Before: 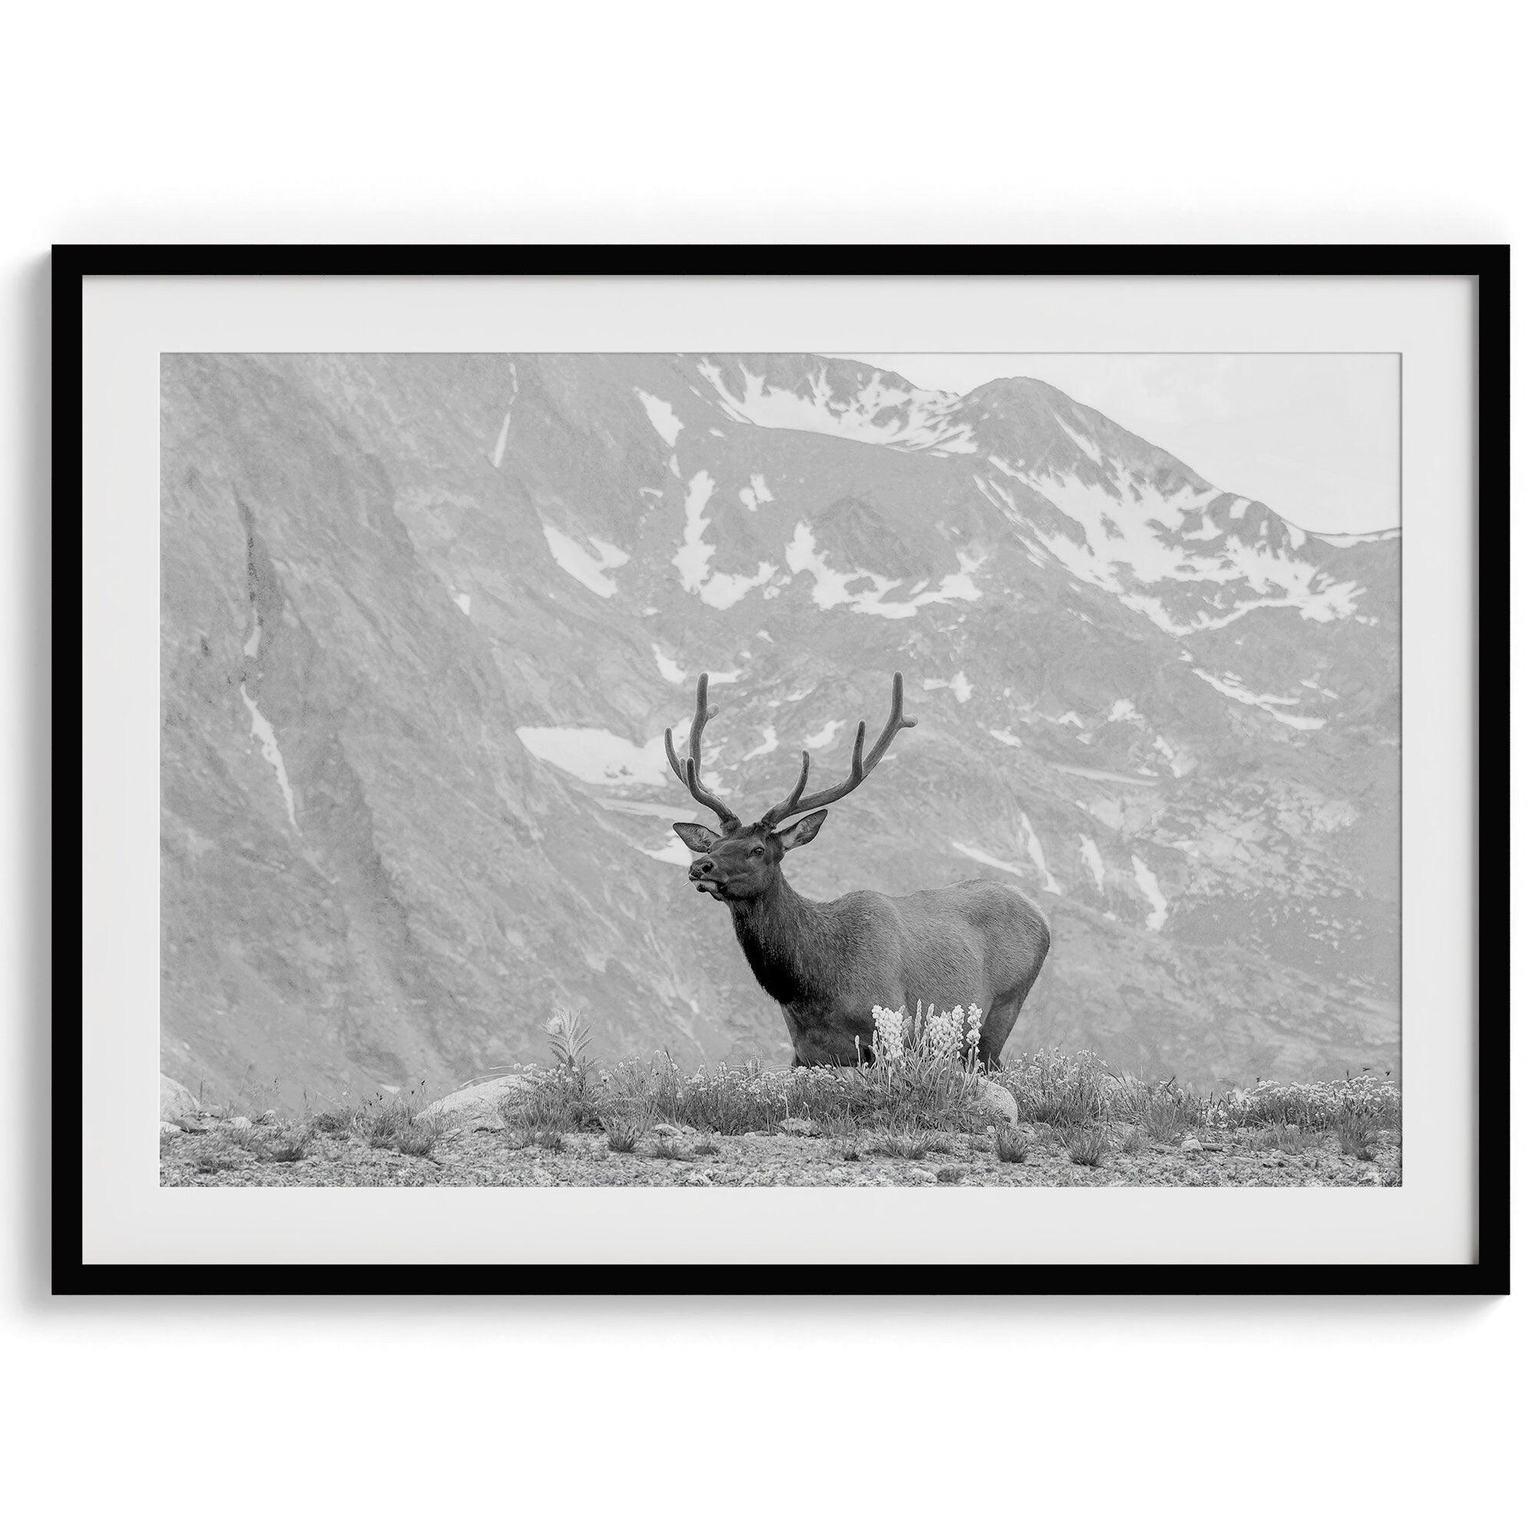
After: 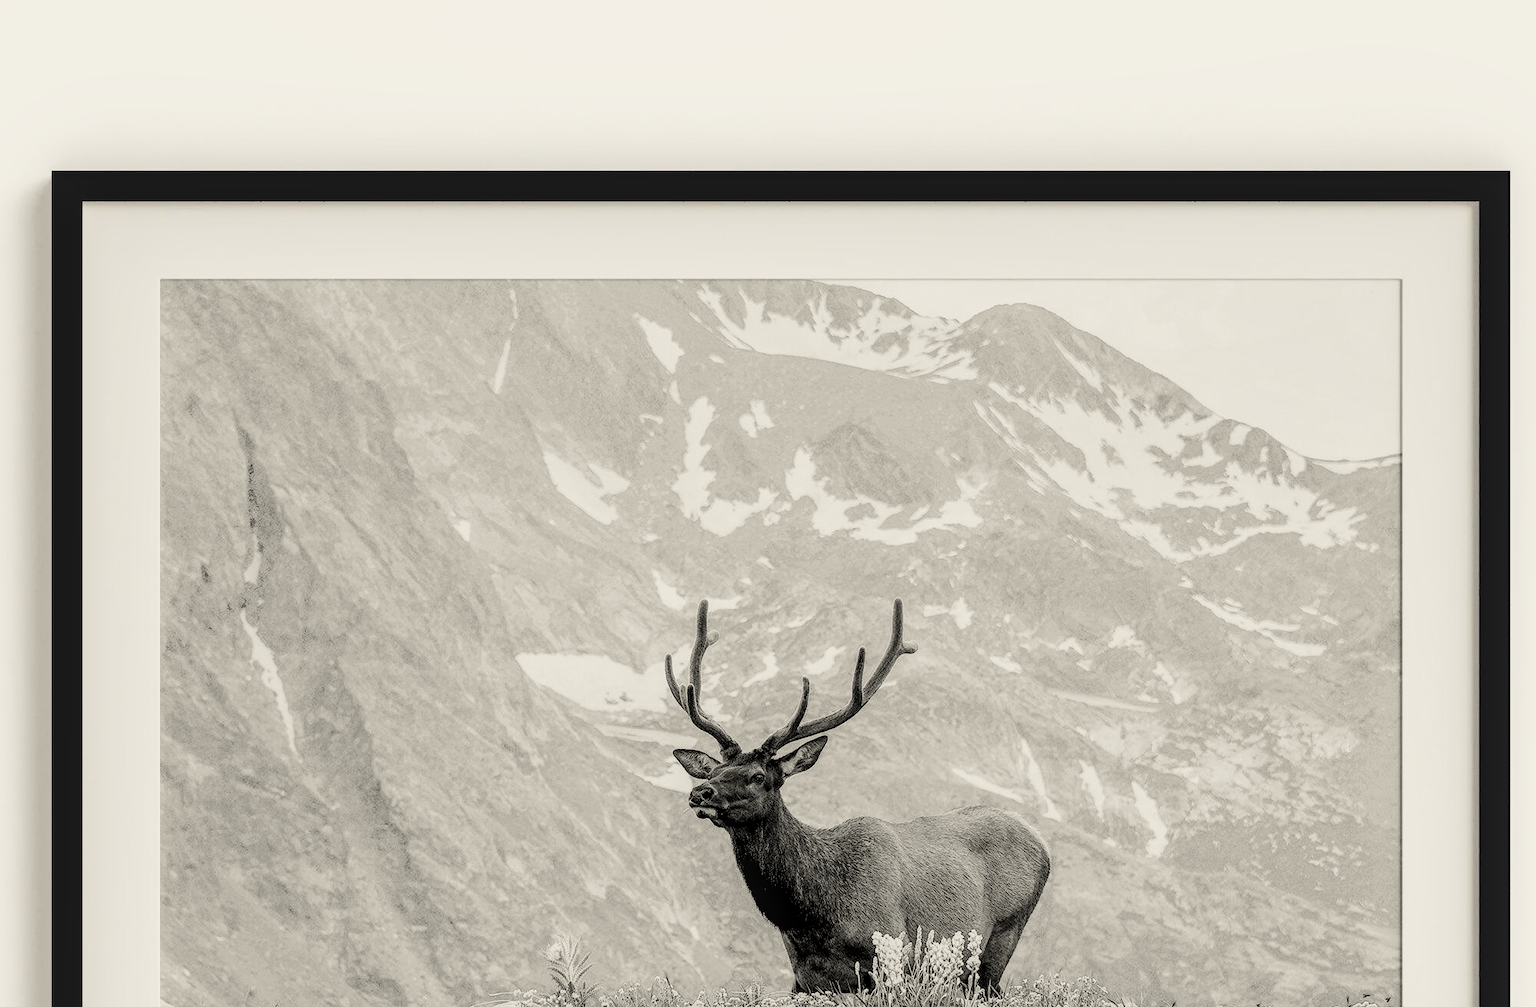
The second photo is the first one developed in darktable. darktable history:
local contrast: on, module defaults
filmic rgb: black relative exposure -5 EV, white relative exposure 3.5 EV, hardness 3.19, contrast 1.4, highlights saturation mix -50%
white balance: red 1.029, blue 0.92
contrast brightness saturation: contrast 0.1, brightness 0.02, saturation 0.02
crop and rotate: top 4.848%, bottom 29.503%
